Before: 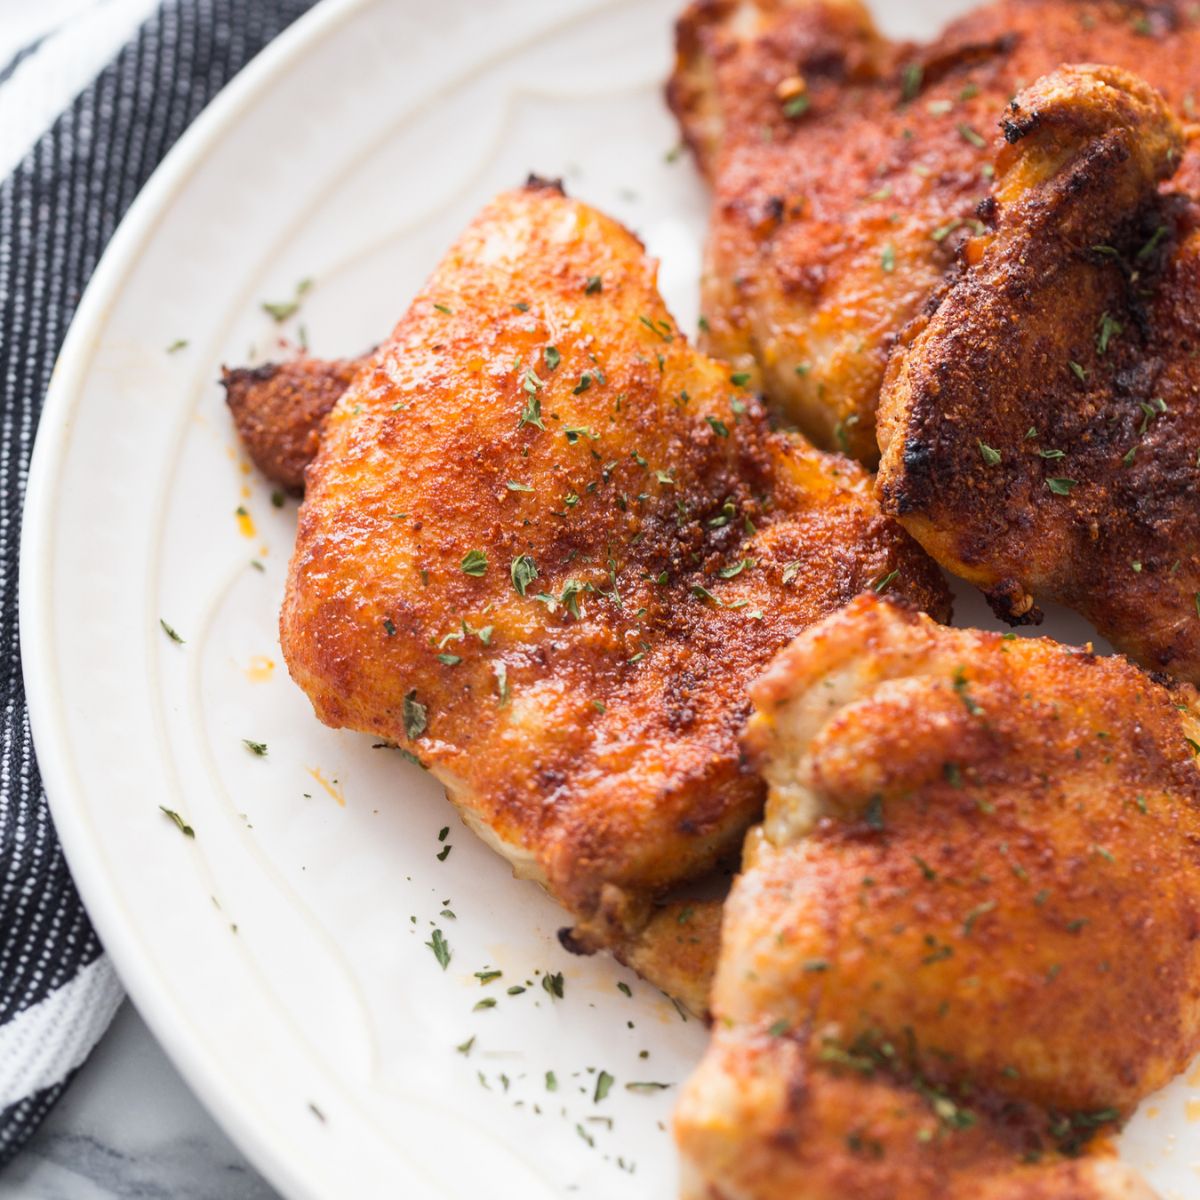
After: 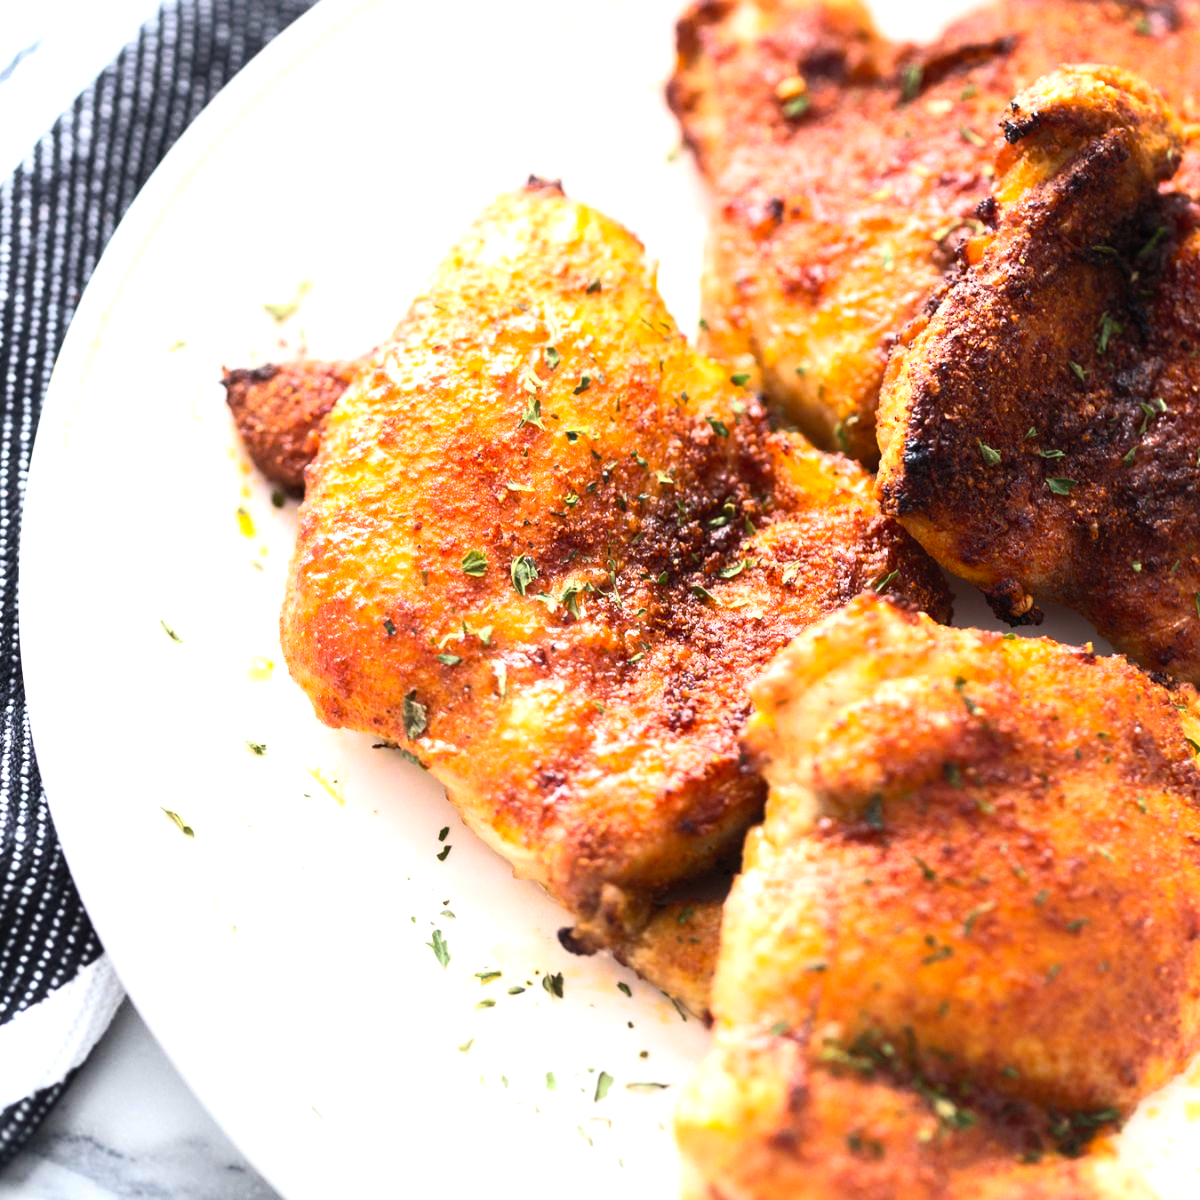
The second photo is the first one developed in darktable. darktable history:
contrast brightness saturation: contrast 0.197, brightness 0.162, saturation 0.226
tone equalizer: -8 EV -1.05 EV, -7 EV -1.01 EV, -6 EV -0.864 EV, -5 EV -0.571 EV, -3 EV 0.55 EV, -2 EV 0.889 EV, -1 EV 1.01 EV, +0 EV 1.05 EV, edges refinement/feathering 500, mask exposure compensation -1.57 EV, preserve details guided filter
exposure: compensate highlight preservation false
